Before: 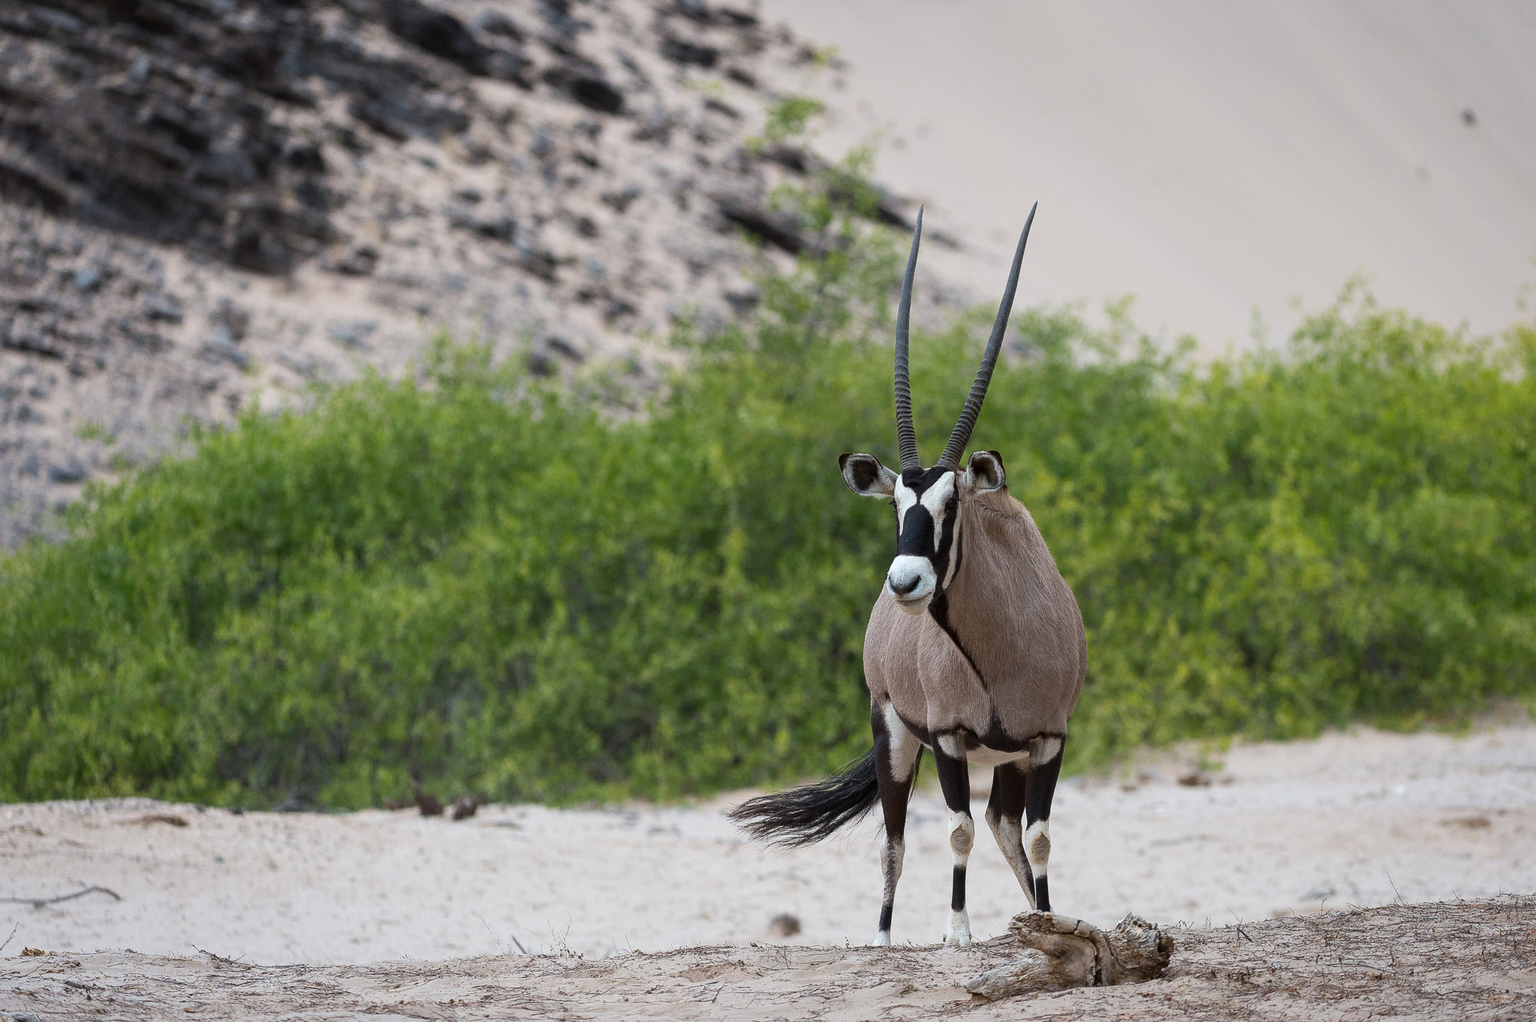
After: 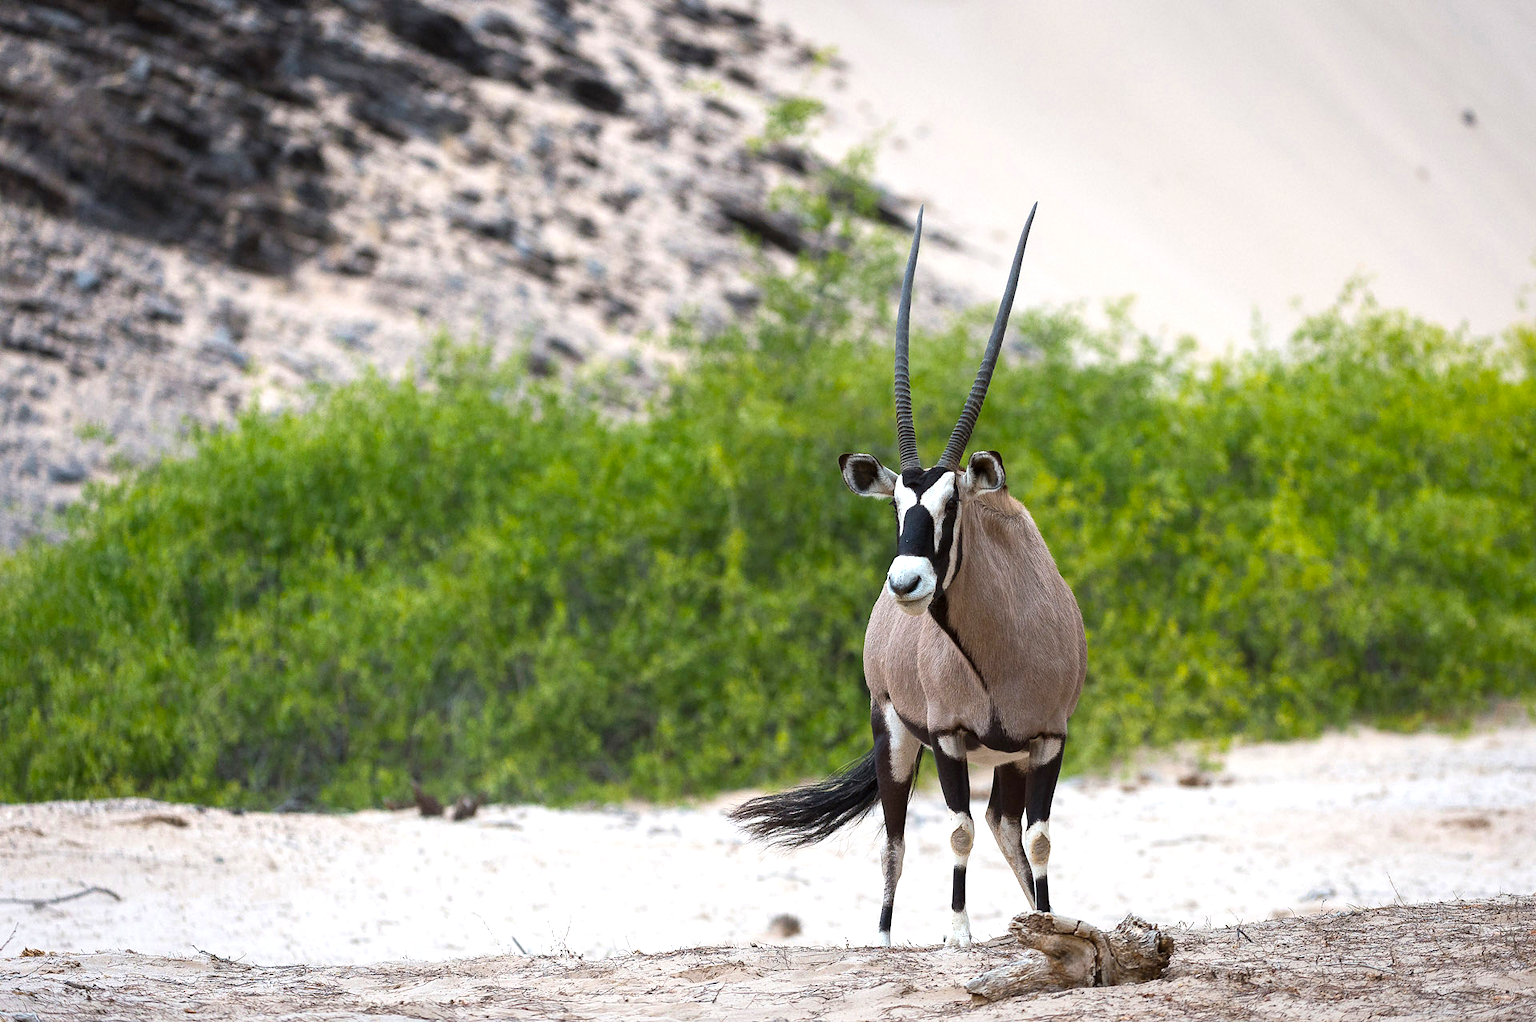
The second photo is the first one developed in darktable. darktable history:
color balance rgb: perceptual saturation grading › global saturation 17.245%, perceptual brilliance grading › global brilliance 18.063%
